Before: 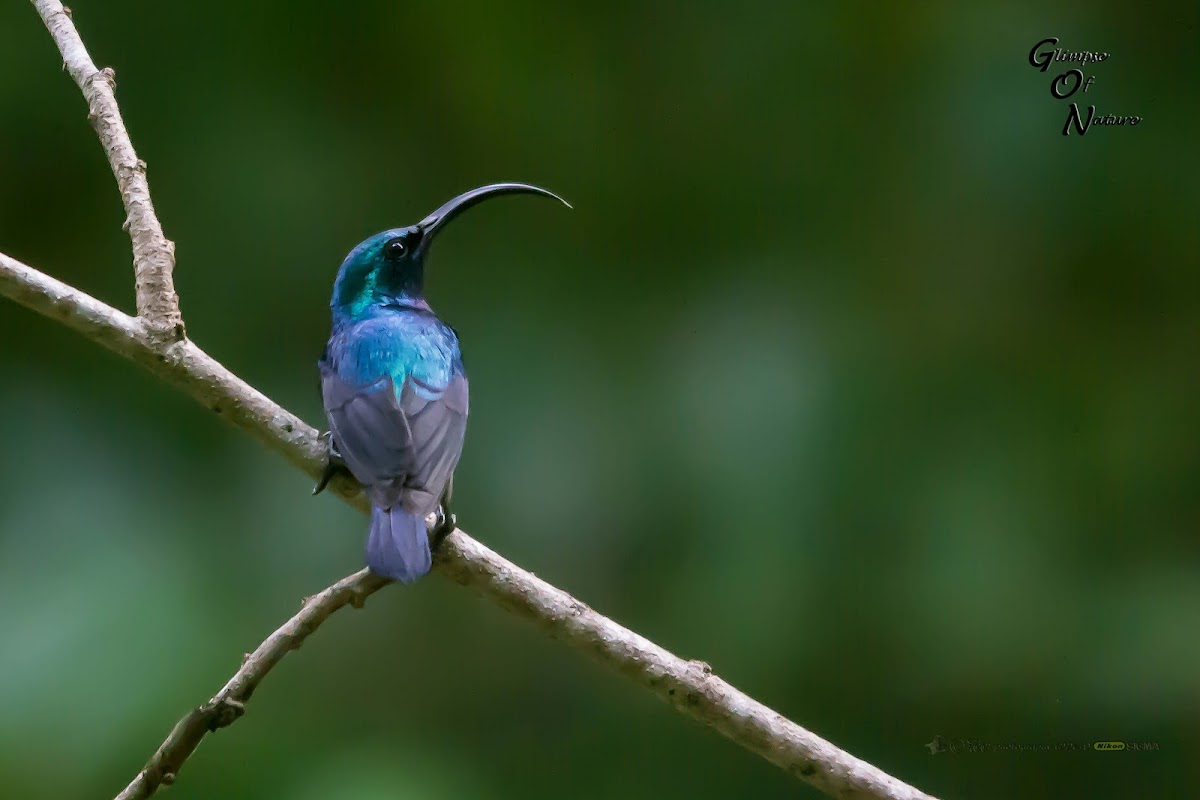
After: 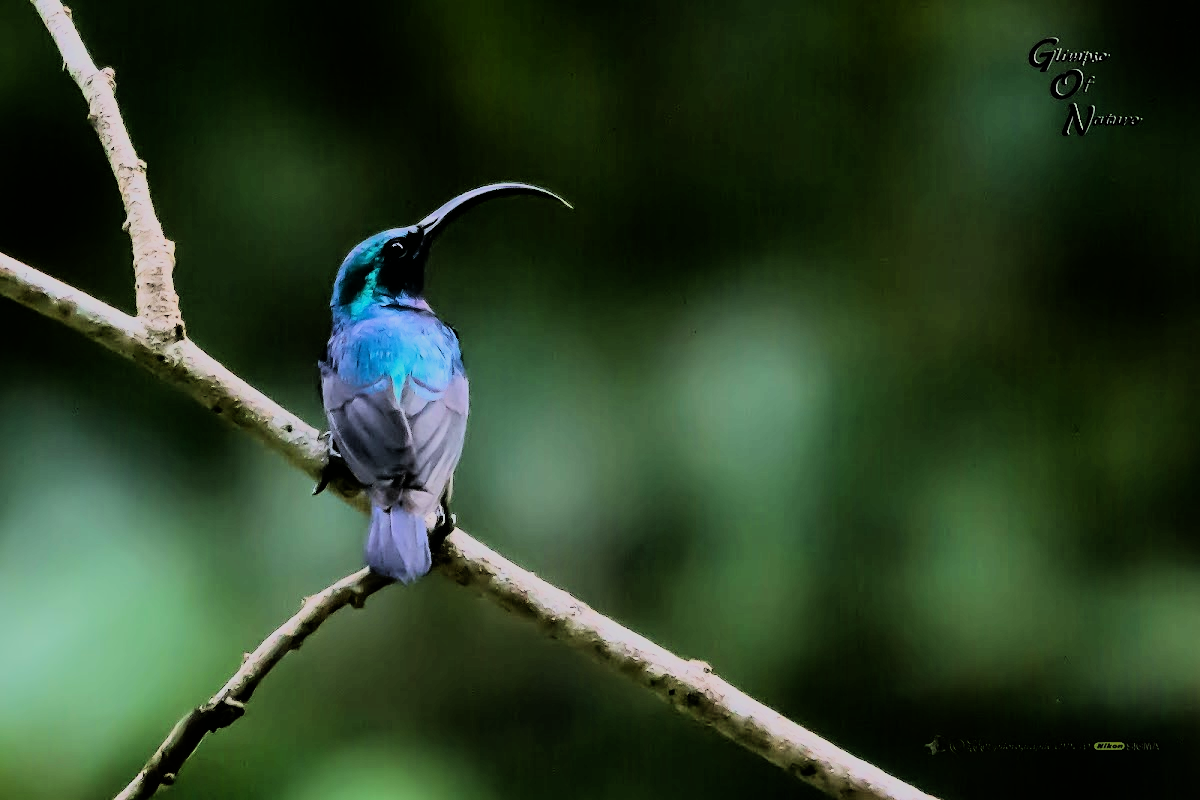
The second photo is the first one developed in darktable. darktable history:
rgb curve: curves: ch0 [(0, 0) (0.21, 0.15) (0.24, 0.21) (0.5, 0.75) (0.75, 0.96) (0.89, 0.99) (1, 1)]; ch1 [(0, 0.02) (0.21, 0.13) (0.25, 0.2) (0.5, 0.67) (0.75, 0.9) (0.89, 0.97) (1, 1)]; ch2 [(0, 0.02) (0.21, 0.13) (0.25, 0.2) (0.5, 0.67) (0.75, 0.9) (0.89, 0.97) (1, 1)], compensate middle gray true
filmic rgb: black relative exposure -7.15 EV, white relative exposure 5.36 EV, hardness 3.02, color science v6 (2022)
